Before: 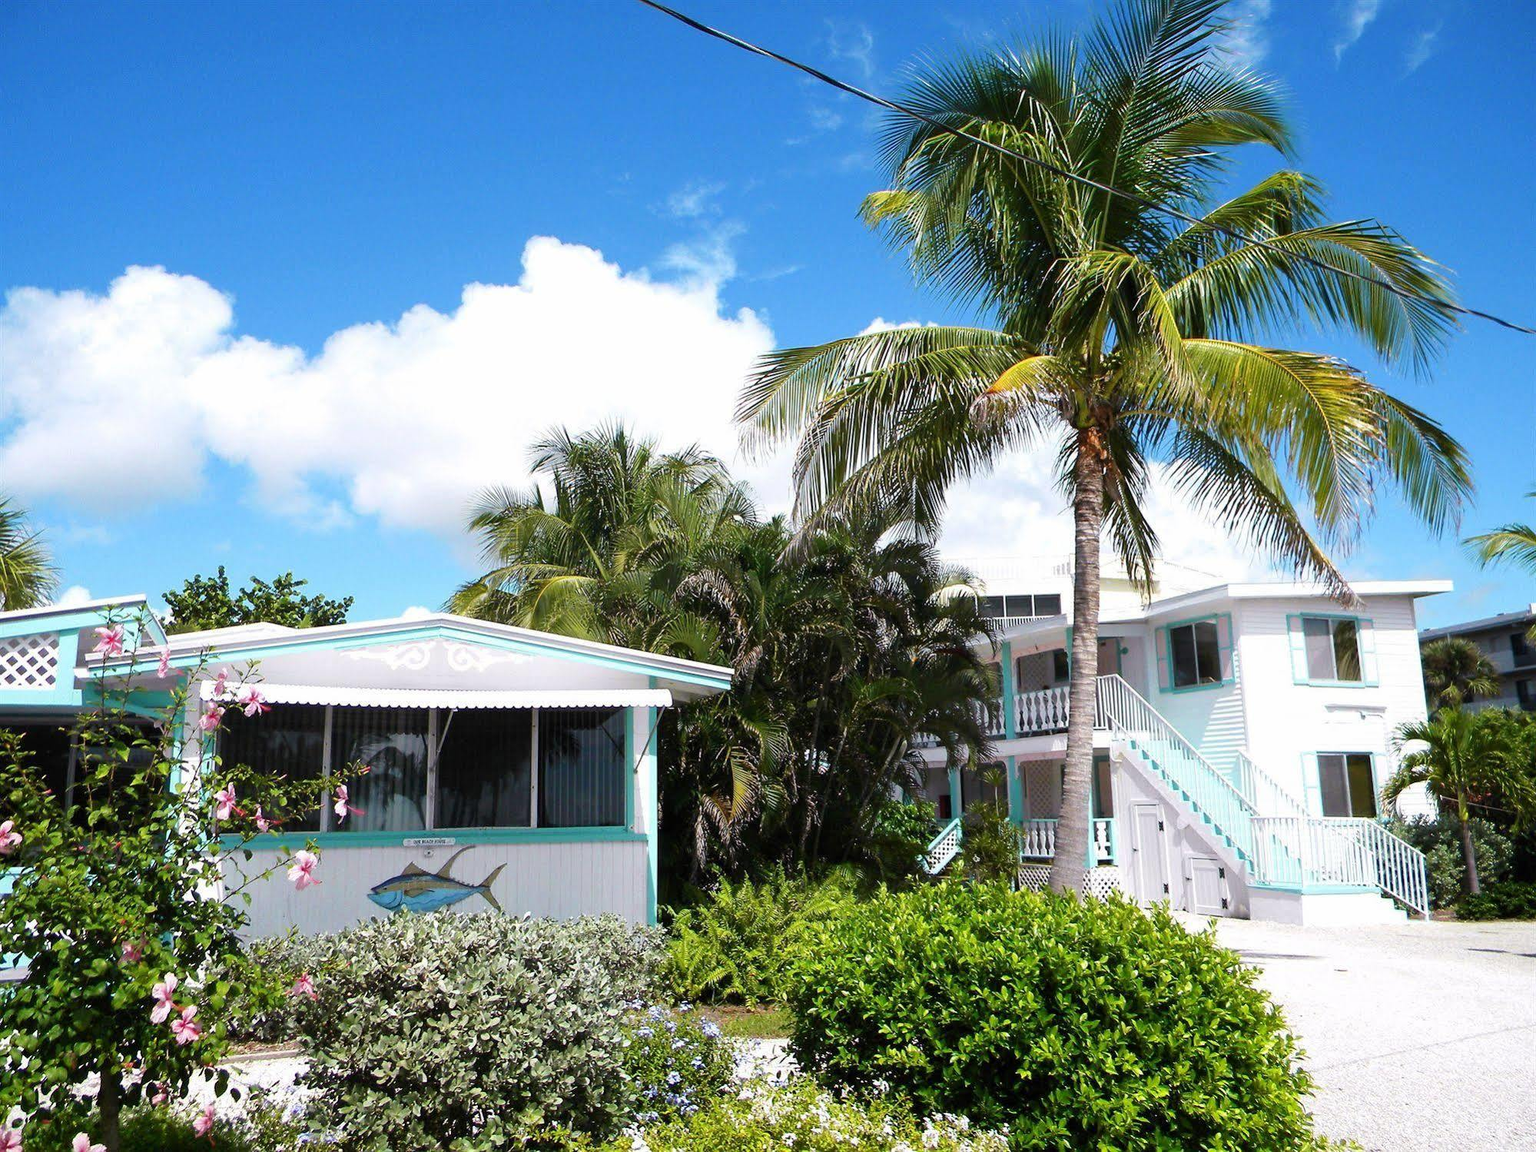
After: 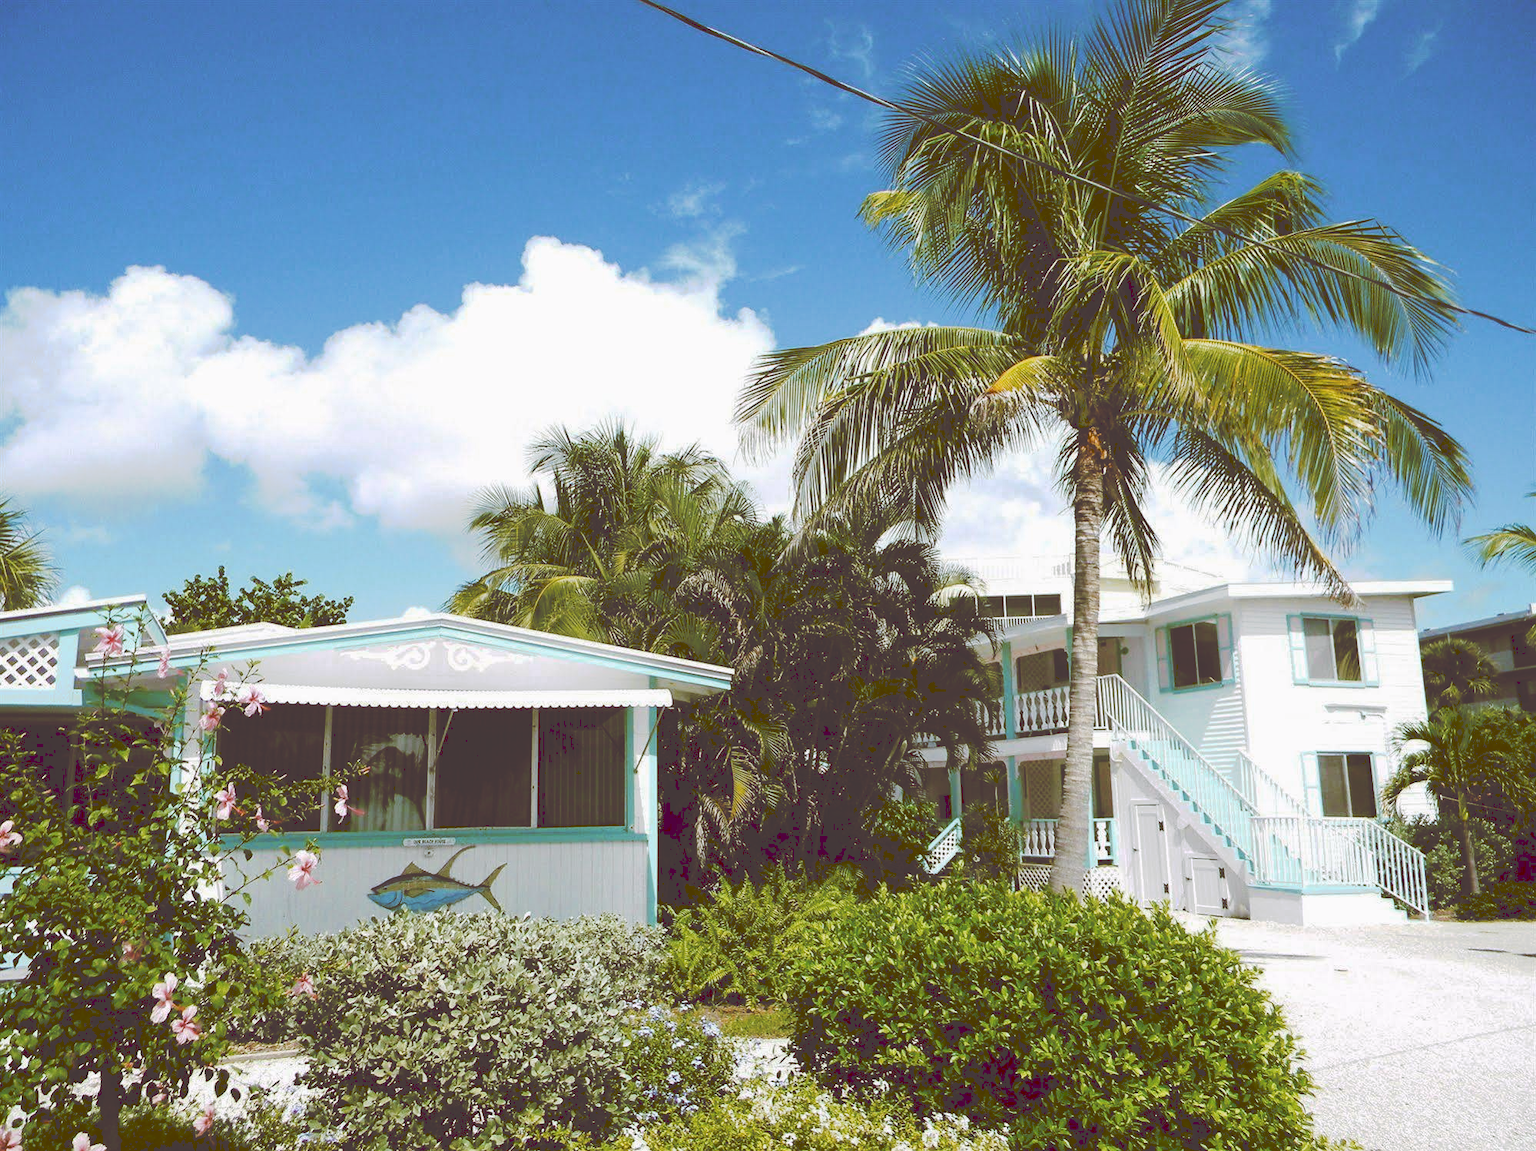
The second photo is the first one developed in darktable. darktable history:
tone curve: curves: ch0 [(0, 0) (0.003, 0.241) (0.011, 0.241) (0.025, 0.242) (0.044, 0.246) (0.069, 0.25) (0.1, 0.251) (0.136, 0.256) (0.177, 0.275) (0.224, 0.293) (0.277, 0.326) (0.335, 0.38) (0.399, 0.449) (0.468, 0.525) (0.543, 0.606) (0.623, 0.683) (0.709, 0.751) (0.801, 0.824) (0.898, 0.871) (1, 1)], preserve colors none
color look up table: target L [91.75, 85.71, 85.79, 67.7, 66.48, 49.91, 54.53, 51.04, 35.85, 34.01, 7.147, 201.9, 74.75, 73.15, 74.14, 66.81, 64.55, 60.48, 50.82, 53.36, 49.93, 46.23, 41.15, 41.56, 39.17, 32.42, 30.59, 27.35, 14.61, 89.85, 65.86, 65.24, 56.32, 52.02, 48.22, 50.7, 34.16, 32.96, 28.15, 26.79, 9.077, 92.36, 85.84, 69.96, 62.43, 41.1, 35.25, 25.08, 5.619], target a [-15.59, -15.15, -50.2, -55.54, -27.06, -31.37, -17.16, -35.46, -25.78, -20.81, 27.56, 0, 1.588, 0.347, 16.47, 11.27, 34.71, 39.18, 59.81, 13.31, 58.86, 39.05, 47.07, 18.94, 0.132, 30.64, 5.816, 26.59, 27.15, 22.99, 39.94, 80.82, -3.319, 52.53, 12.39, 27.13, 1.328, 58.32, 55.39, 21.17, 34.54, -2.663, -37.81, -27.27, -3.637, -14.6, -2.382, -6.436, 34.68], target b [70.56, 10.5, 9.814, 42.24, 1.802, 56.76, 26.72, 18.02, 61.04, 34.6, 11.82, -0.001, 80.49, 25.1, 6.681, 60.49, 60.7, 42.07, 25.15, 24.2, 85.23, 12.95, 46.89, 61.08, 66.88, 55.32, 24.65, 37.66, 24.68, -18.38, -12.1, -50.36, 7.928, 3.184, -70.03, -11.53, -5.255, -61.24, -21.21, -16.16, -9.931, -9.592, -12.43, -38.18, -14.91, -4.729, -23.96, 42.3, 9.119], num patches 49
